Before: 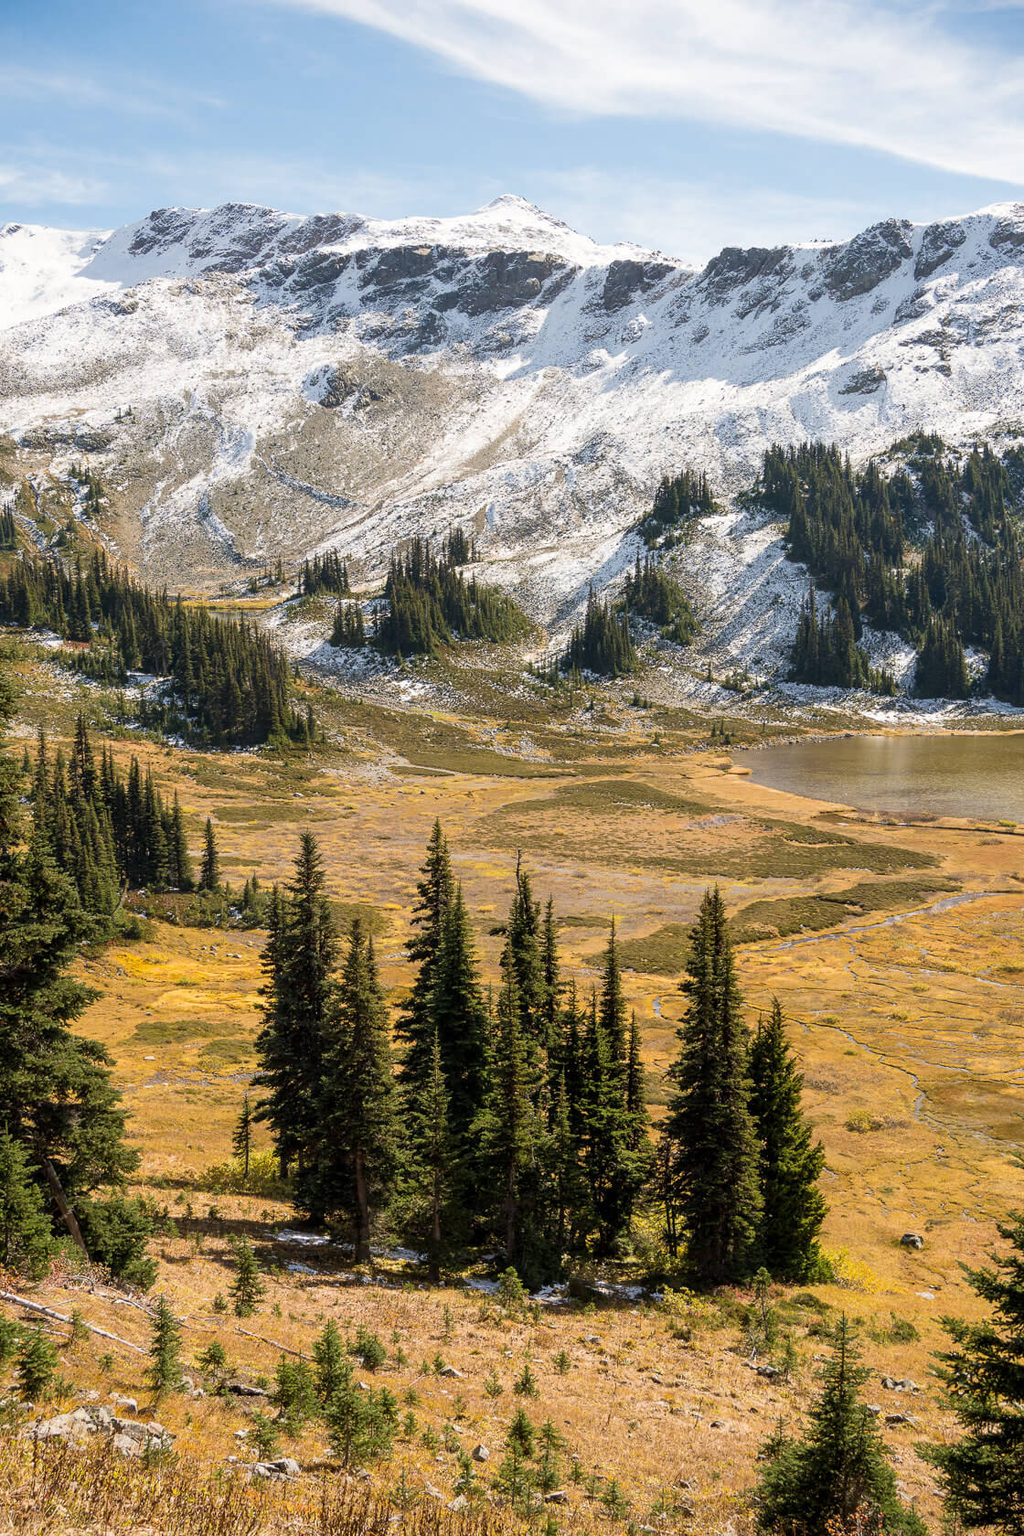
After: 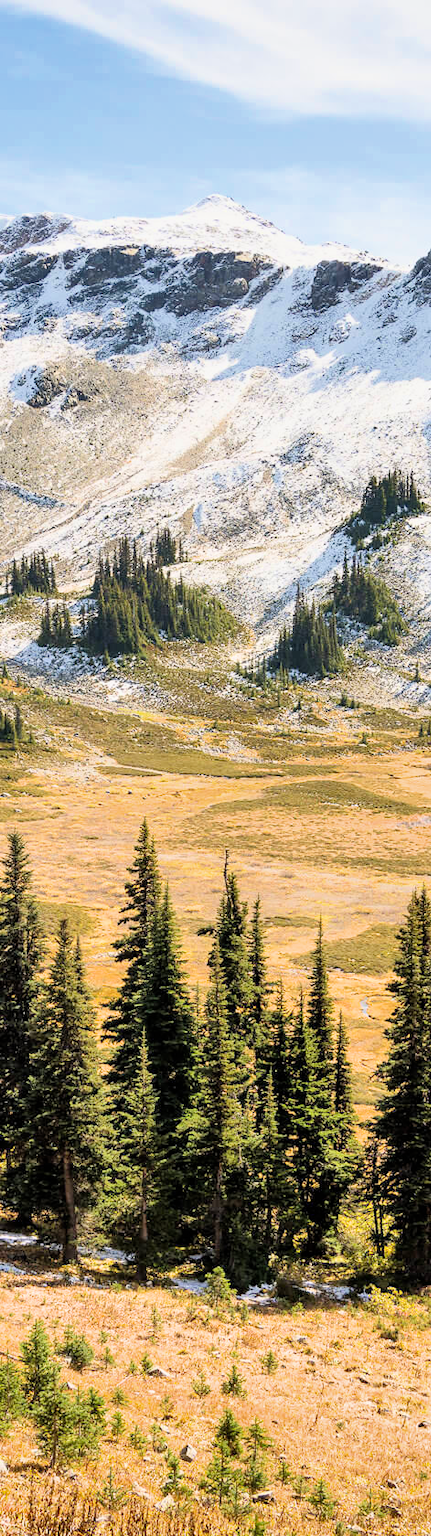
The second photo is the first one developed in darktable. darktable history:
crop: left 28.583%, right 29.231%
exposure: black level correction 0, exposure 1.45 EV, compensate exposure bias true, compensate highlight preservation false
shadows and highlights: low approximation 0.01, soften with gaussian
filmic rgb: black relative exposure -7.65 EV, white relative exposure 4.56 EV, hardness 3.61, color science v6 (2022)
